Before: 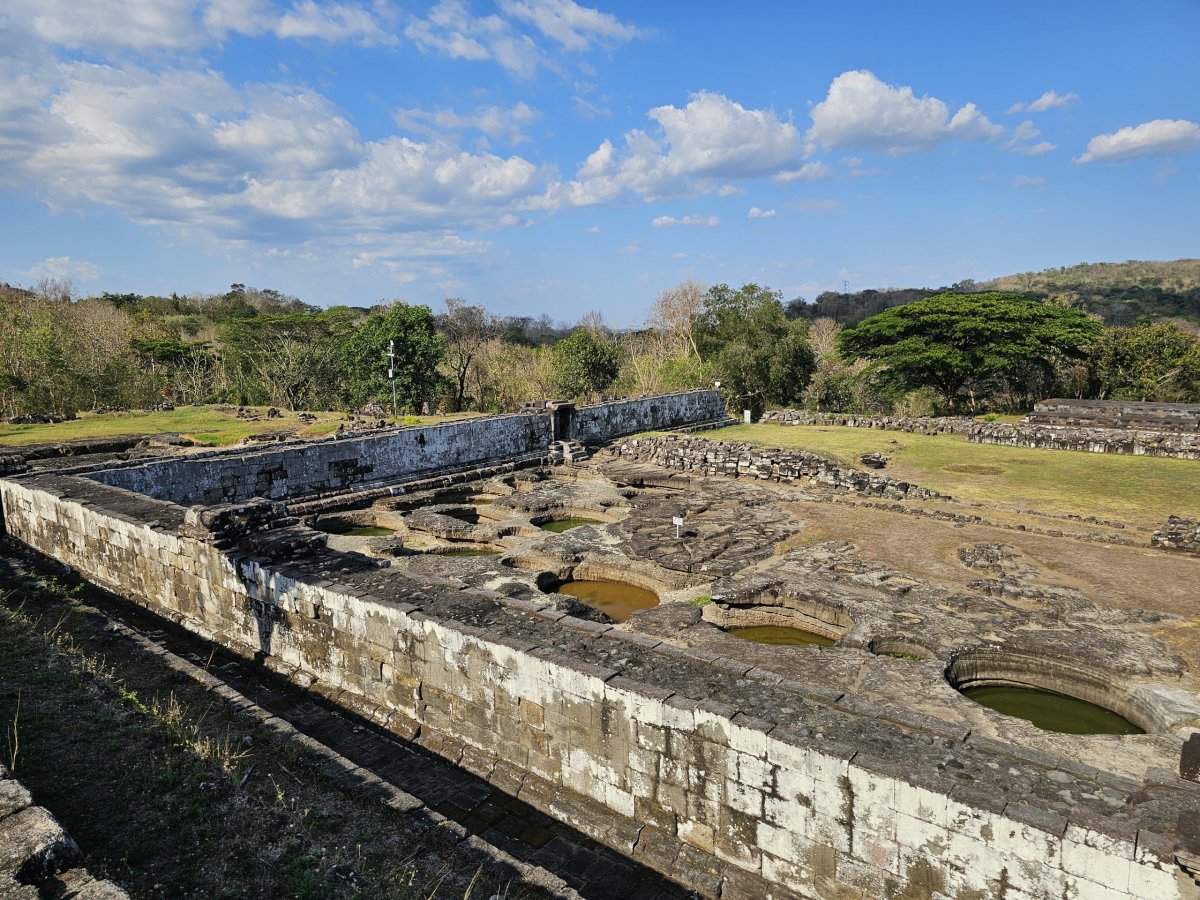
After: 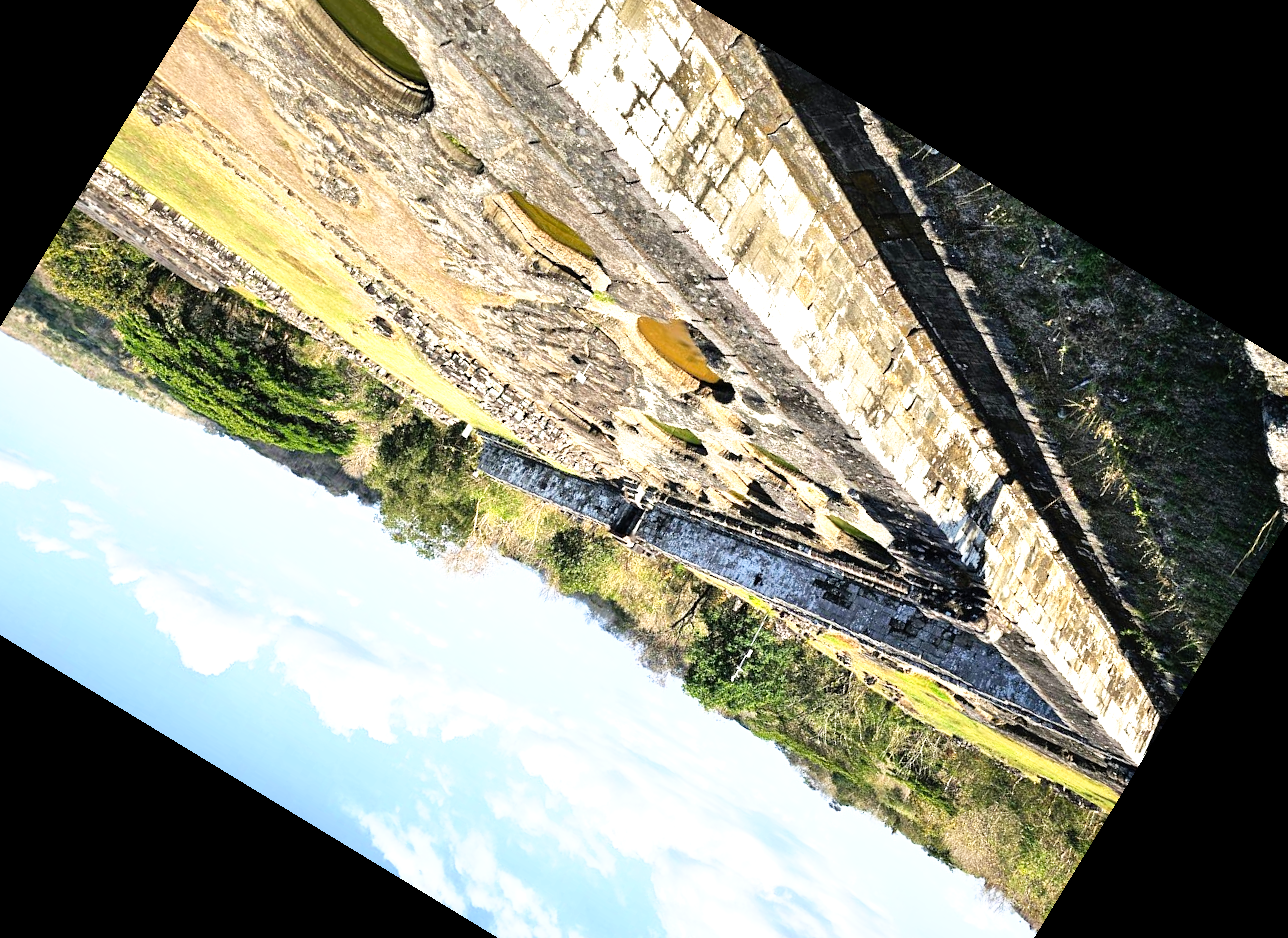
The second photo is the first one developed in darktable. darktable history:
exposure: exposure 1.2 EV, compensate highlight preservation false
crop and rotate: angle 148.68°, left 9.111%, top 15.603%, right 4.588%, bottom 17.041%
tone curve: curves: ch0 [(0, 0) (0.003, 0.001) (0.011, 0.005) (0.025, 0.011) (0.044, 0.02) (0.069, 0.031) (0.1, 0.045) (0.136, 0.078) (0.177, 0.124) (0.224, 0.18) (0.277, 0.245) (0.335, 0.315) (0.399, 0.393) (0.468, 0.477) (0.543, 0.569) (0.623, 0.666) (0.709, 0.771) (0.801, 0.871) (0.898, 0.965) (1, 1)], preserve colors none
